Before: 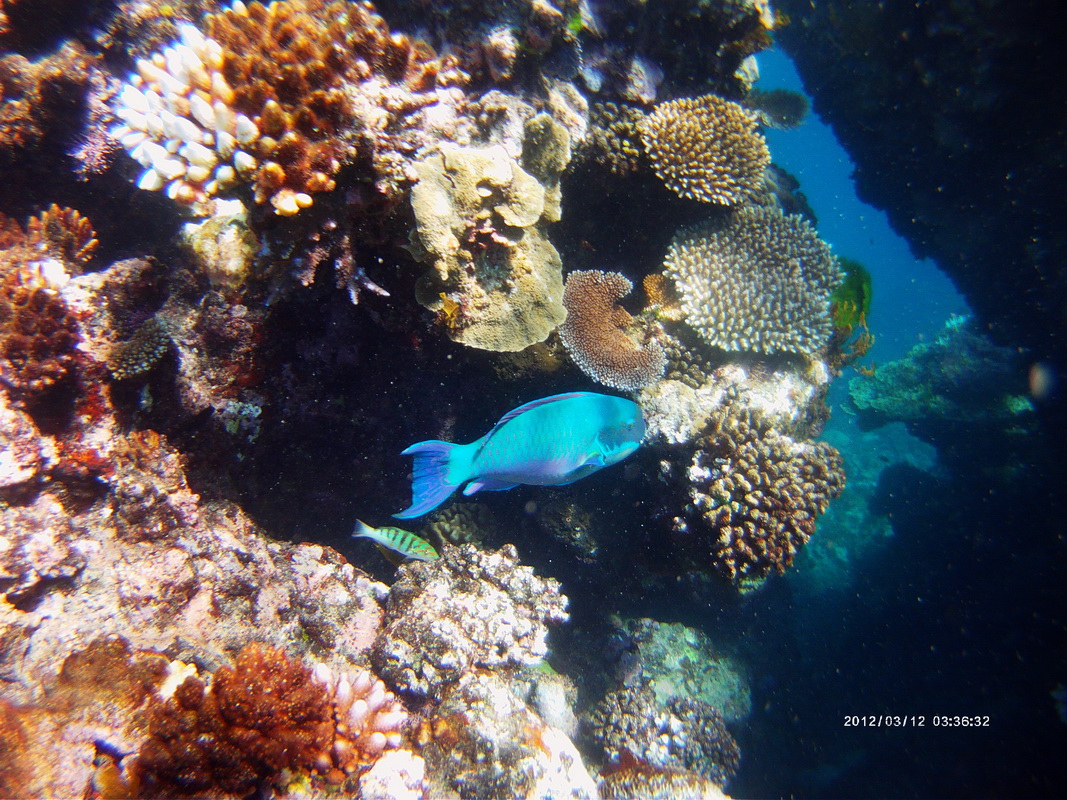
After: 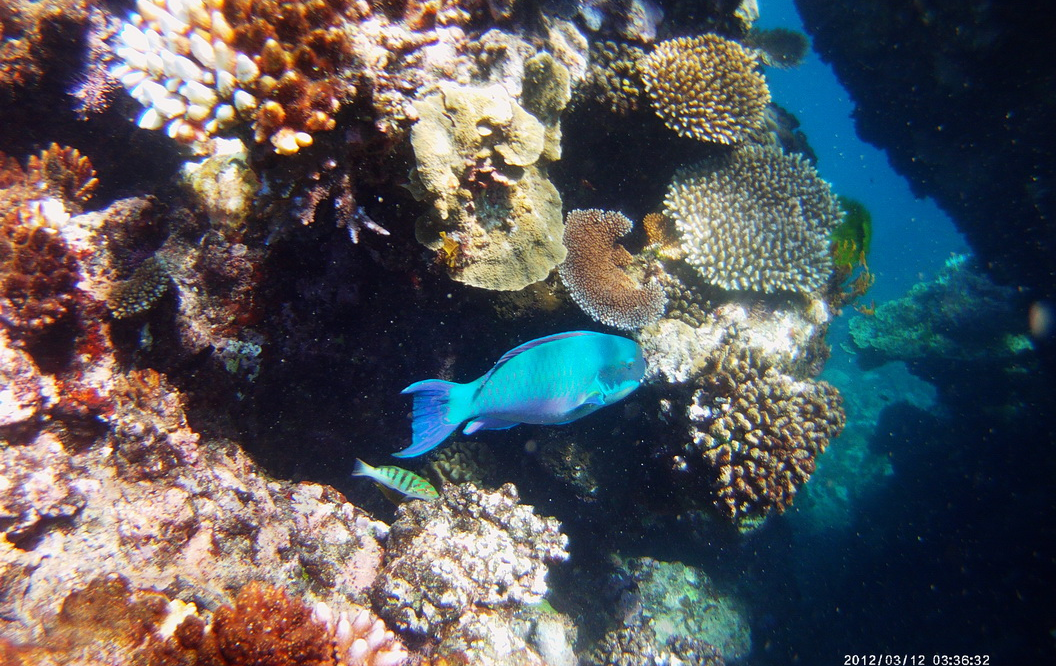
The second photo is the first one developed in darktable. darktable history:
crop: top 7.625%, bottom 8.027%
exposure: compensate highlight preservation false
